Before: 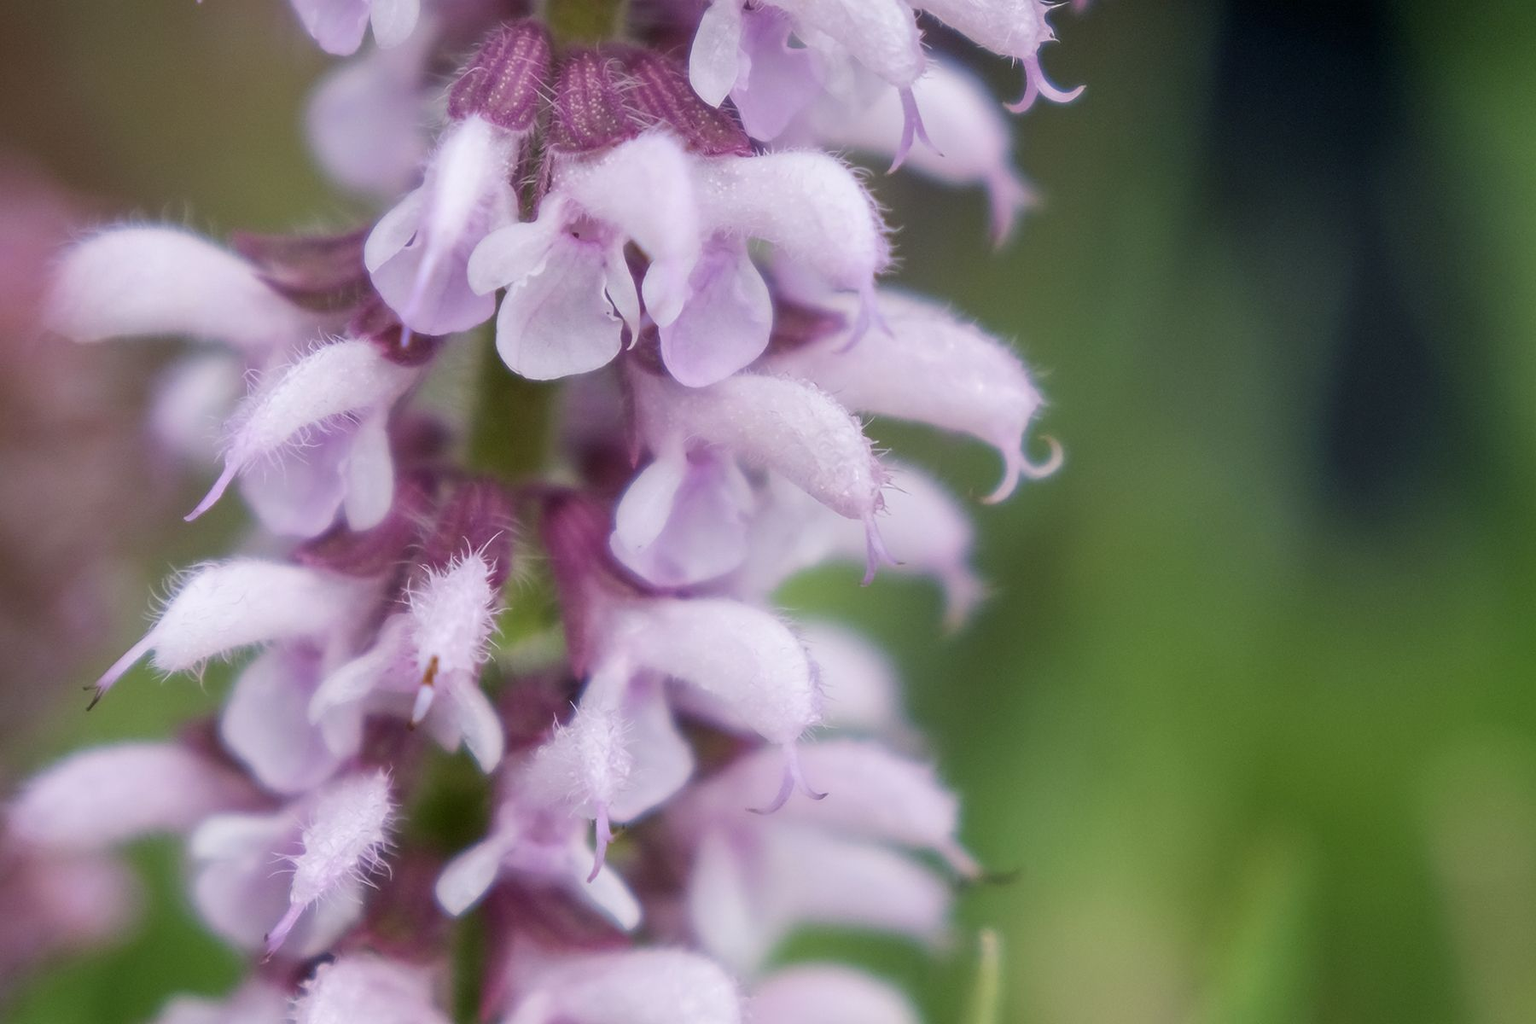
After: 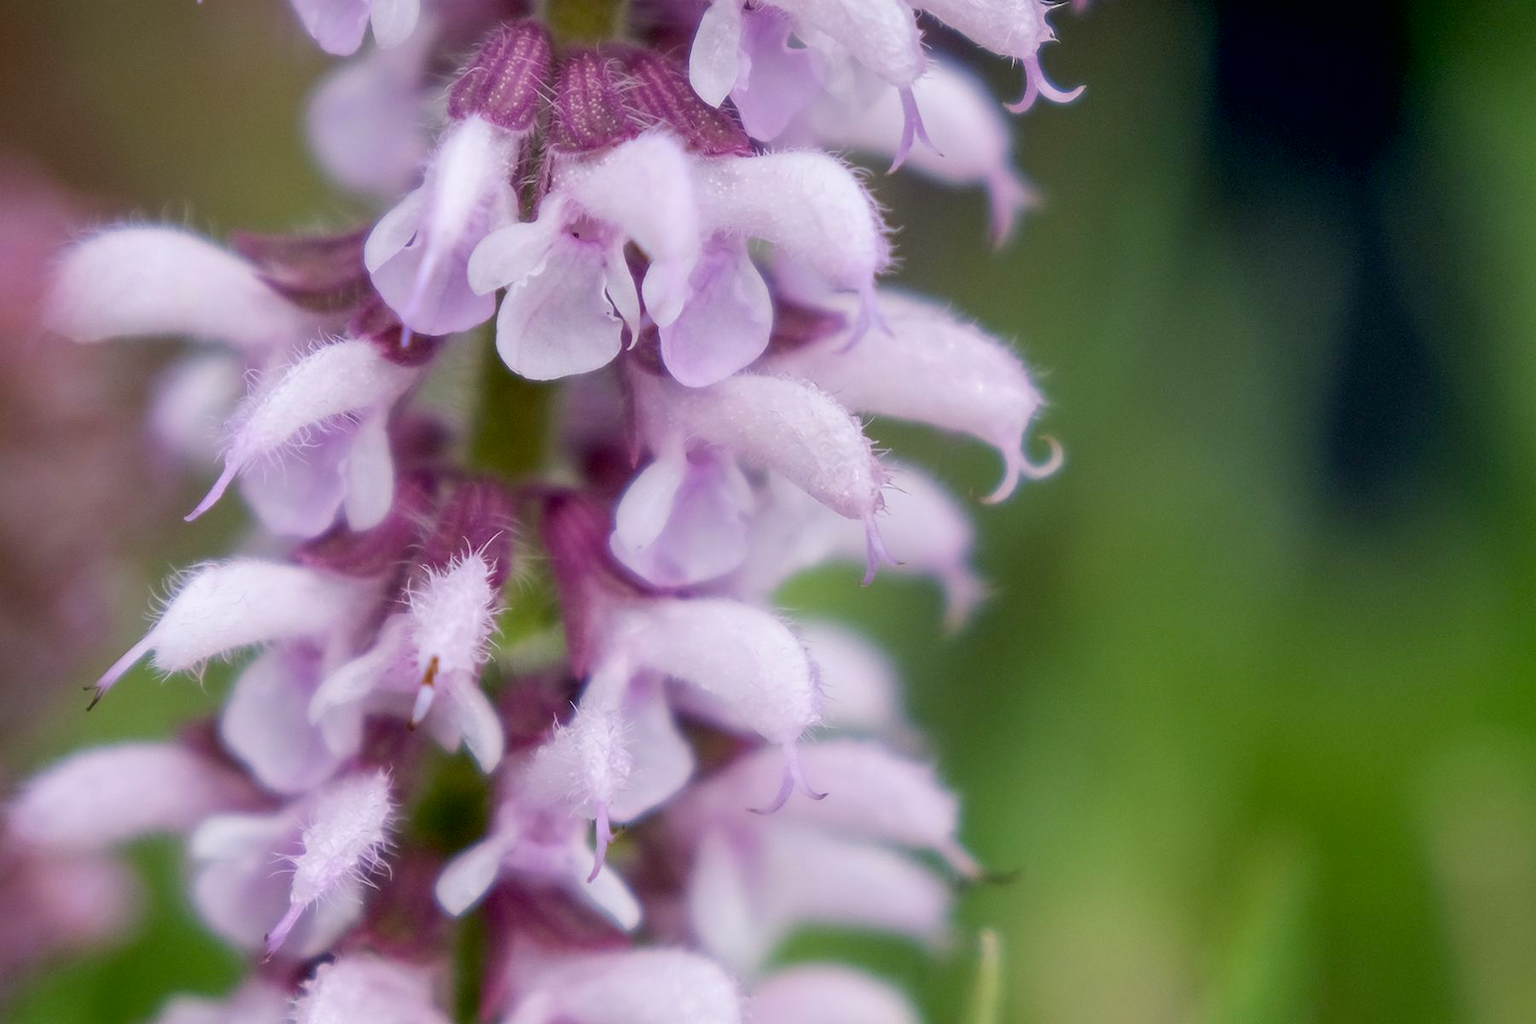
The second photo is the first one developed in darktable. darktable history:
exposure: black level correction 0.01, exposure 0.014 EV, compensate highlight preservation false
contrast brightness saturation: saturation 0.1
